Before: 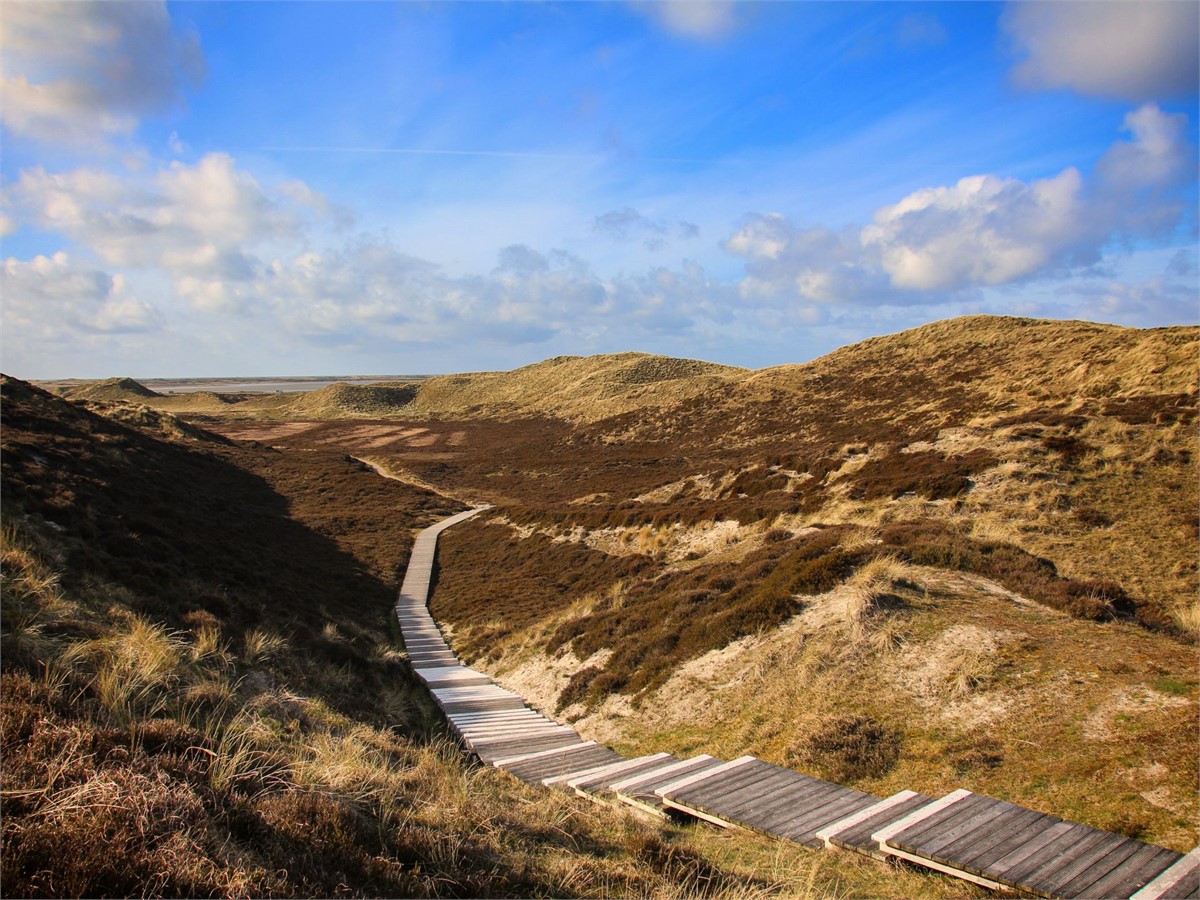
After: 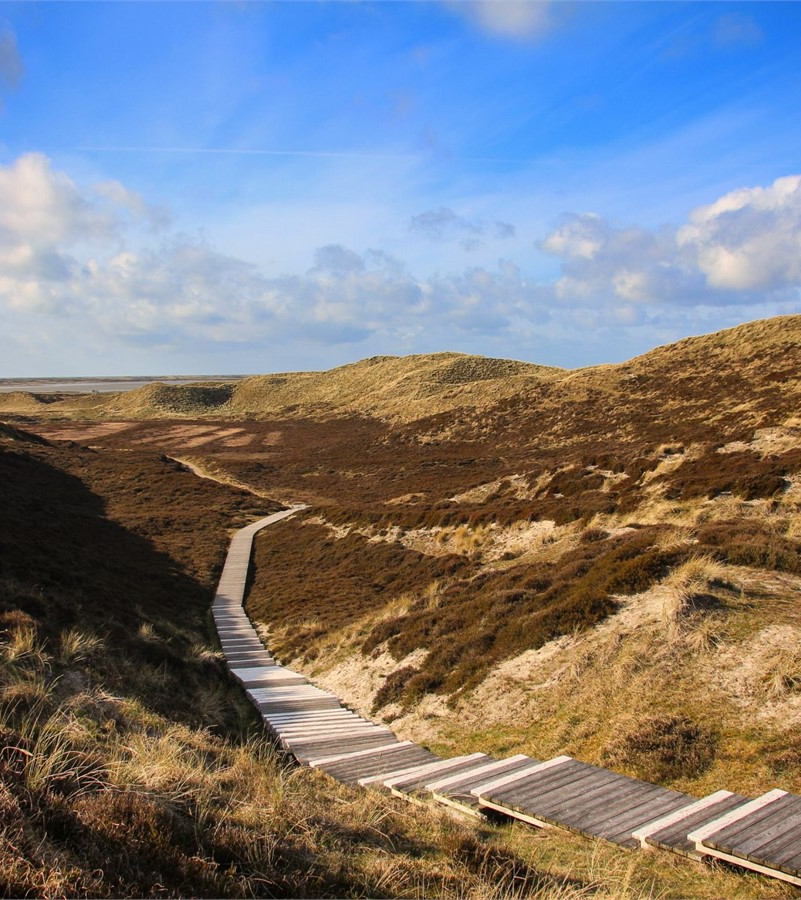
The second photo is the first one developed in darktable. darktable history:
crop: left 15.392%, right 17.788%
